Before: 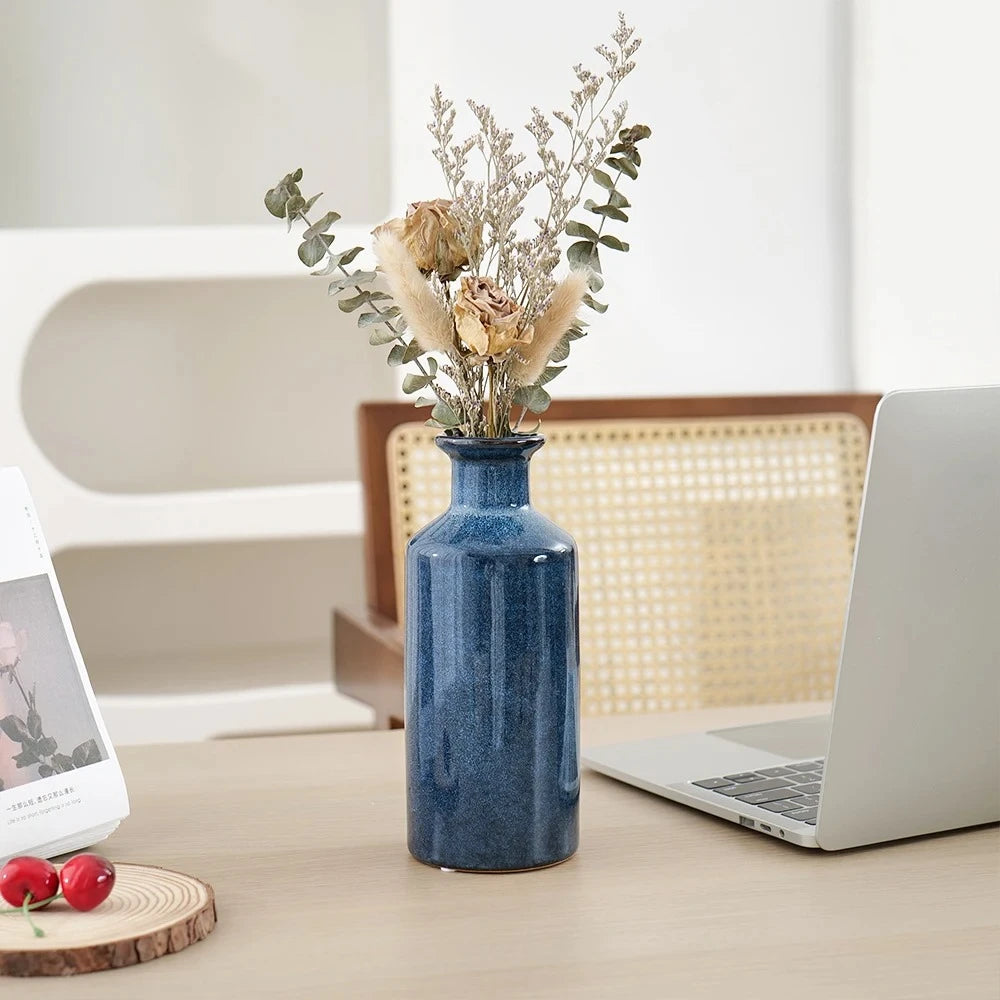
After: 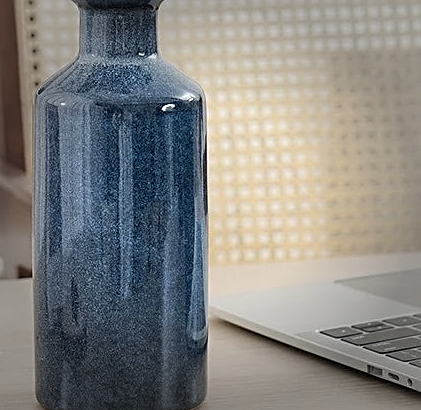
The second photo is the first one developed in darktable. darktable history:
vignetting: fall-off start 48.41%, automatic ratio true, width/height ratio 1.29, unbound false
sharpen: on, module defaults
crop: left 37.221%, top 45.169%, right 20.63%, bottom 13.777%
